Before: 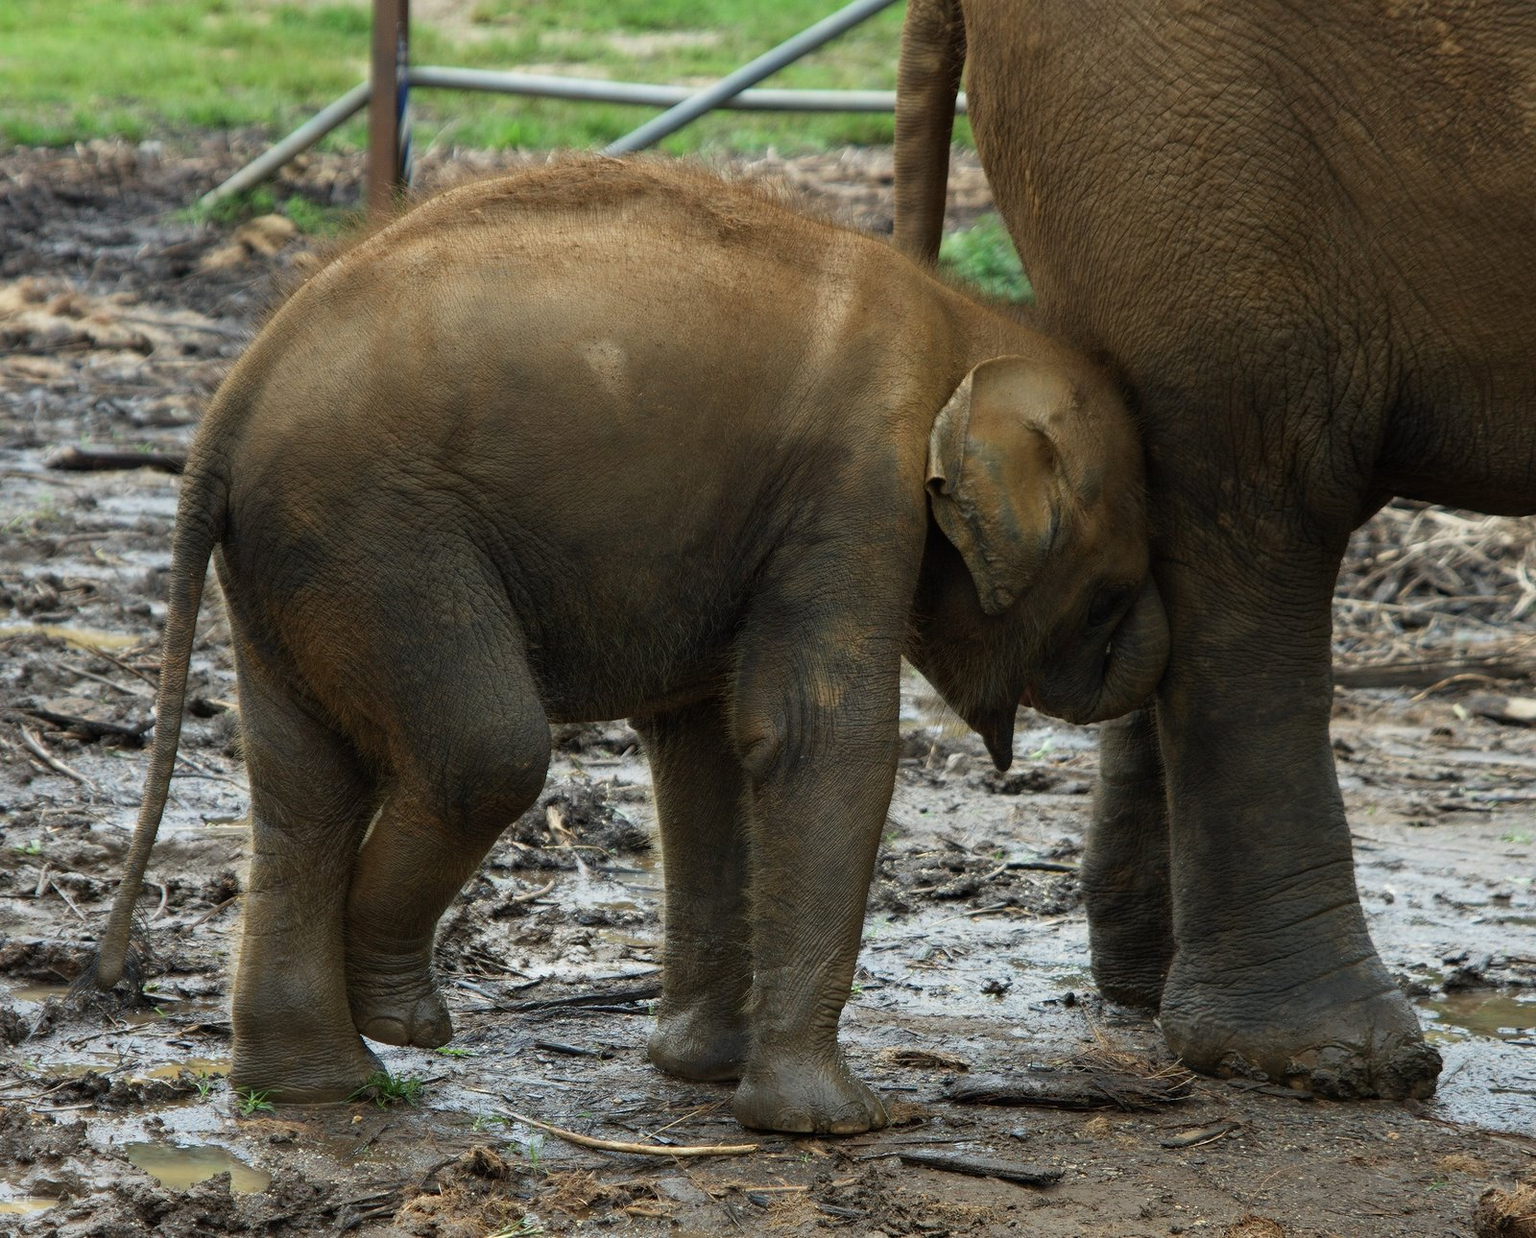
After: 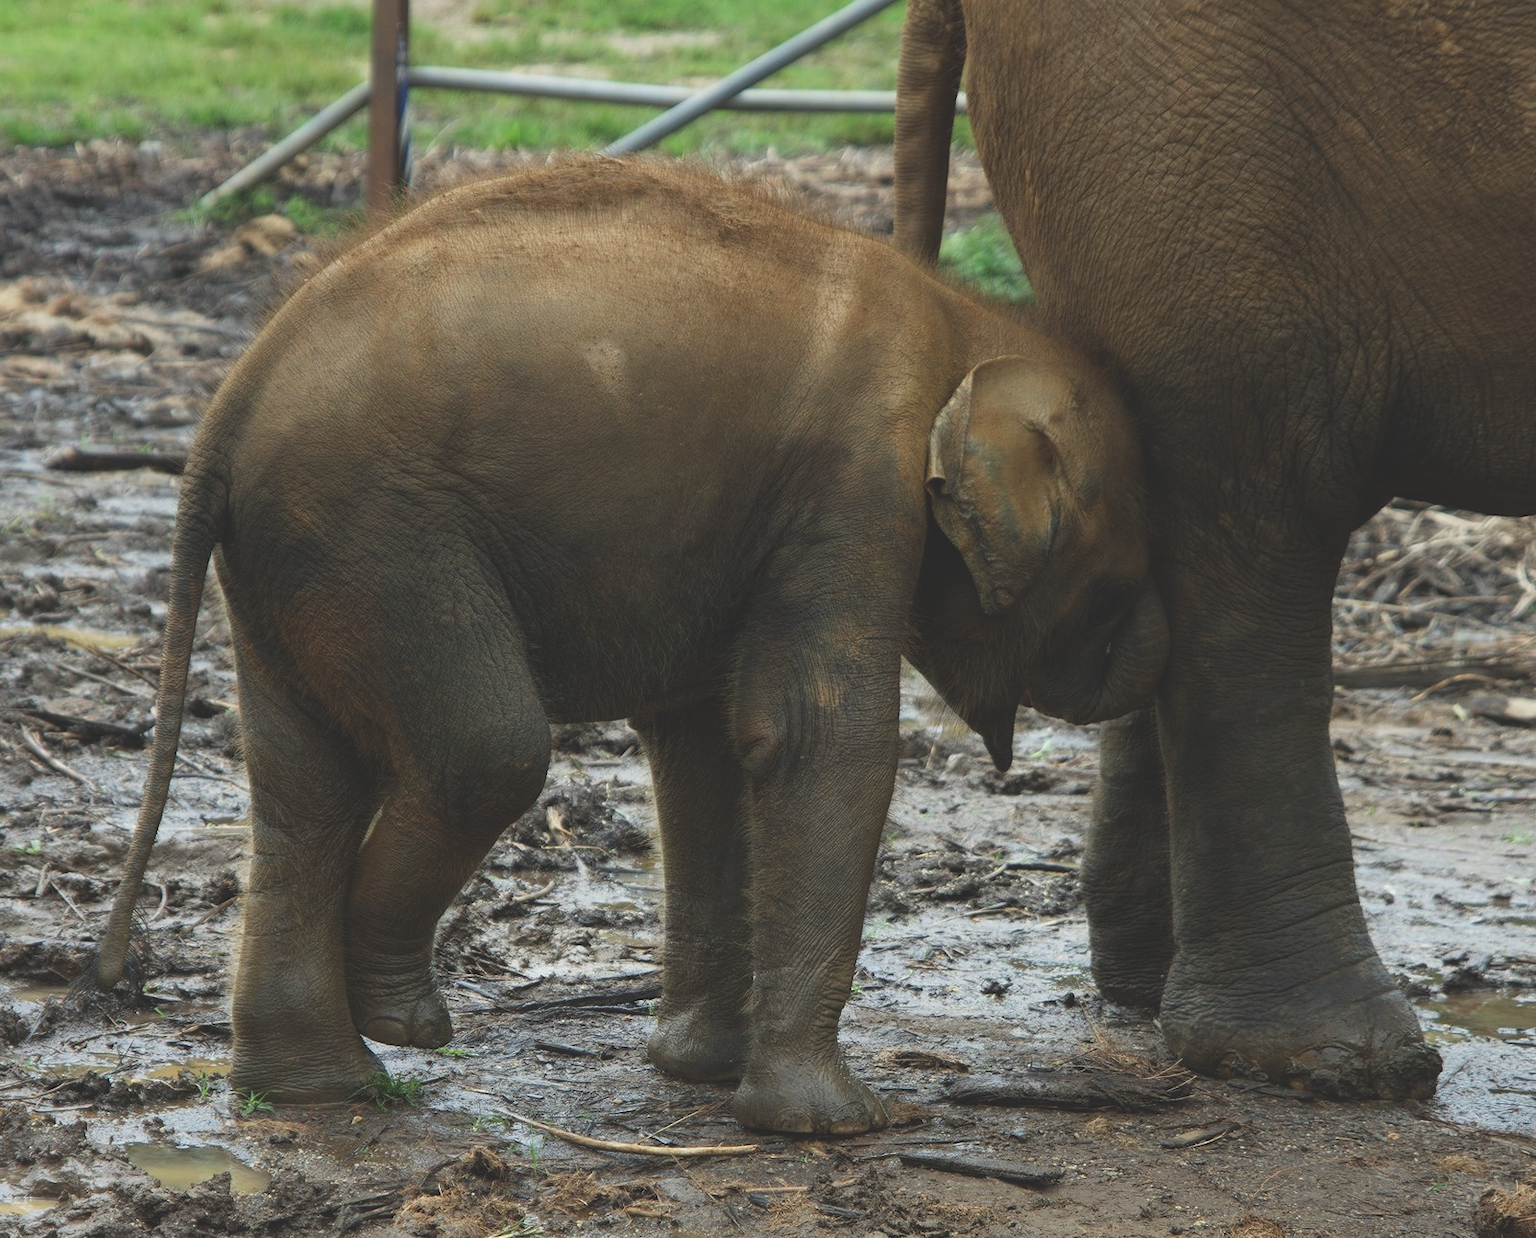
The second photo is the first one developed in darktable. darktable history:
exposure: black level correction -0.024, exposure -0.119 EV, compensate highlight preservation false
tone equalizer: mask exposure compensation -0.487 EV
